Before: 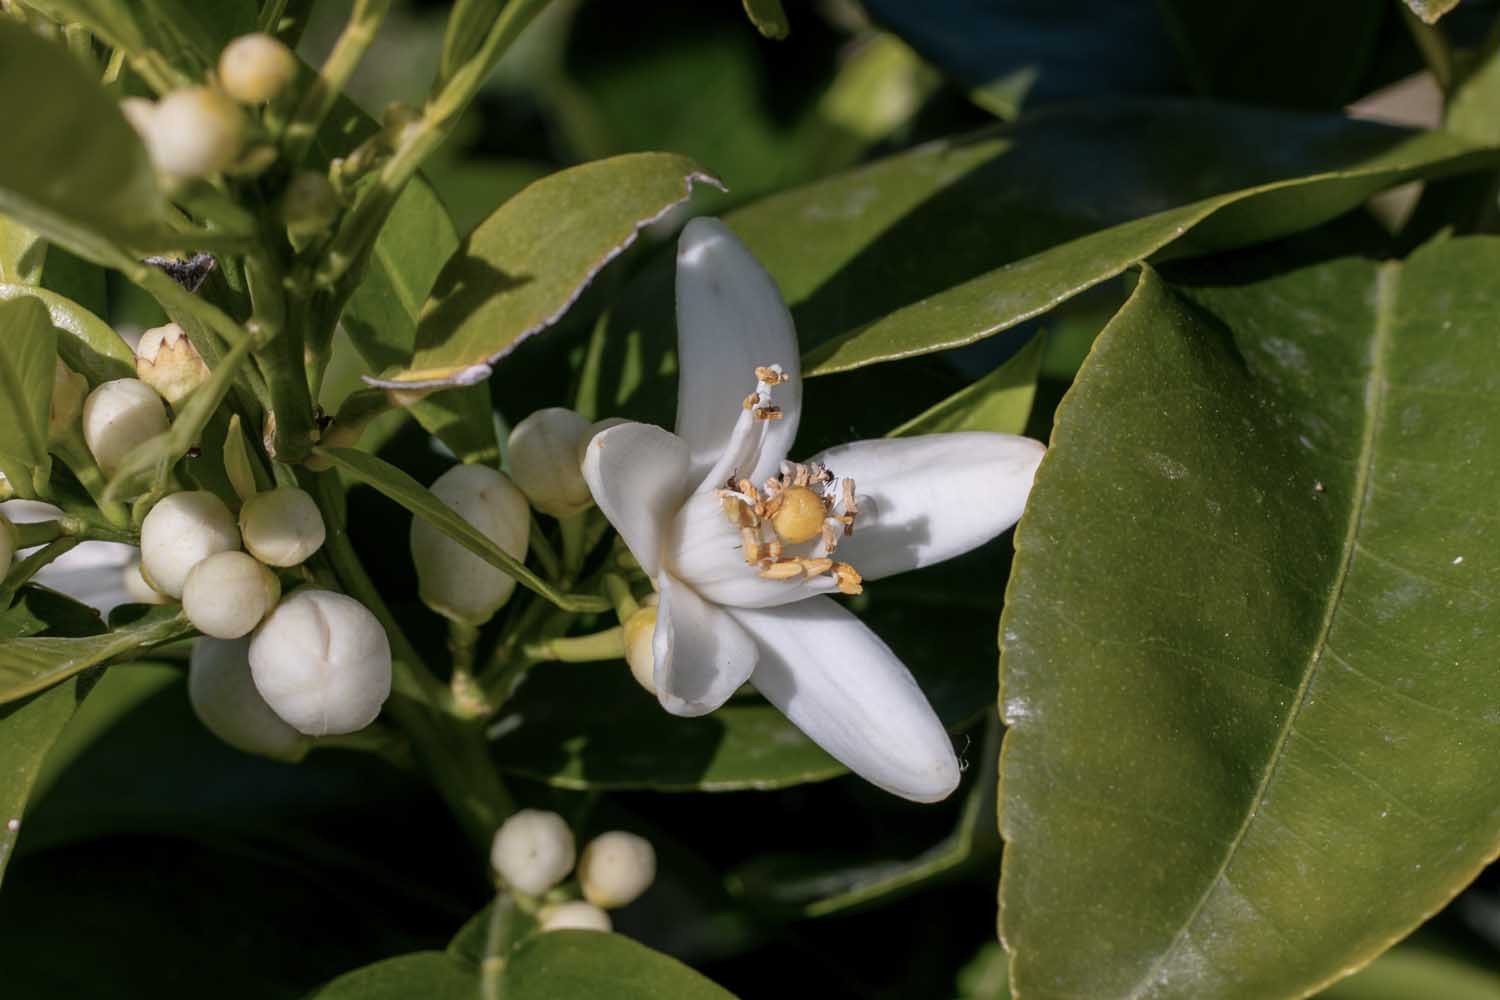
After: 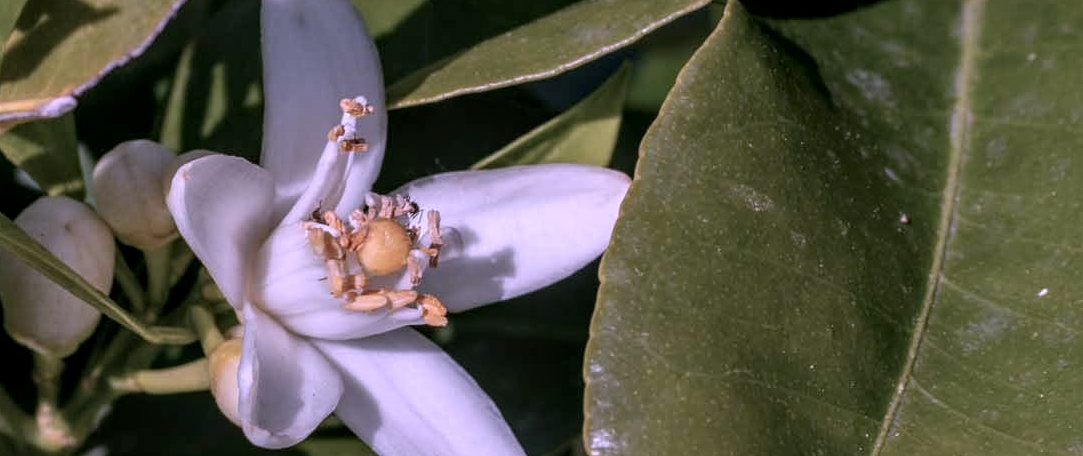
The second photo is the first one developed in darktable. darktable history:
crop and rotate: left 27.751%, top 26.841%, bottom 27.529%
color correction: highlights a* 15.12, highlights b* -25.68
local contrast: on, module defaults
